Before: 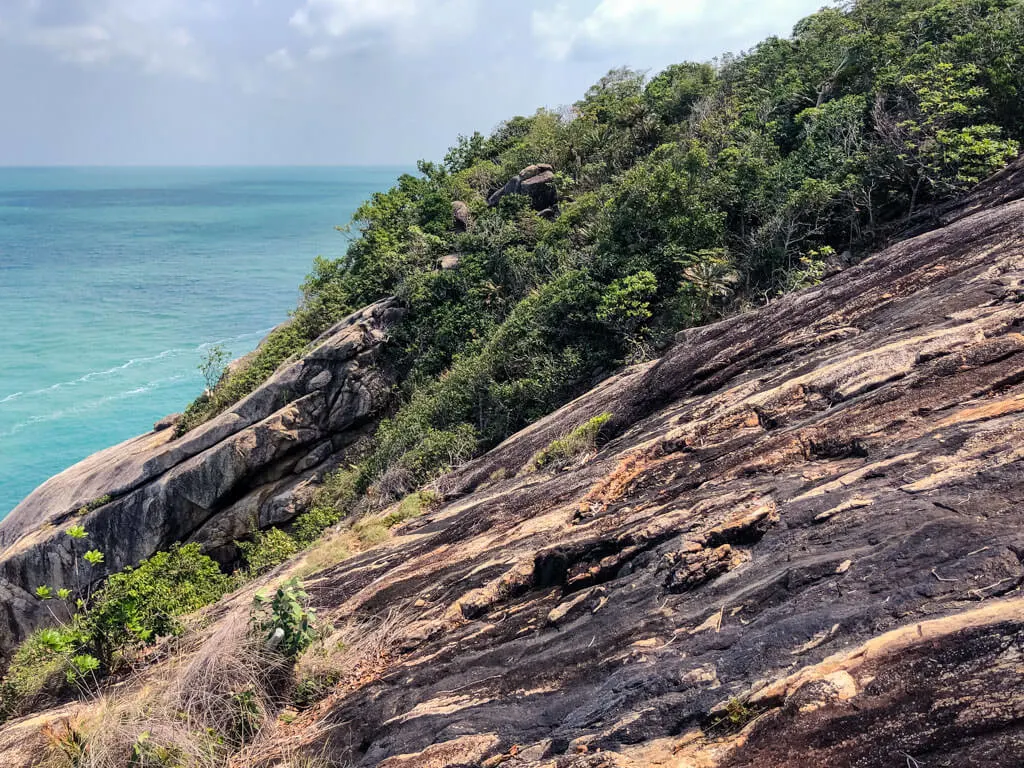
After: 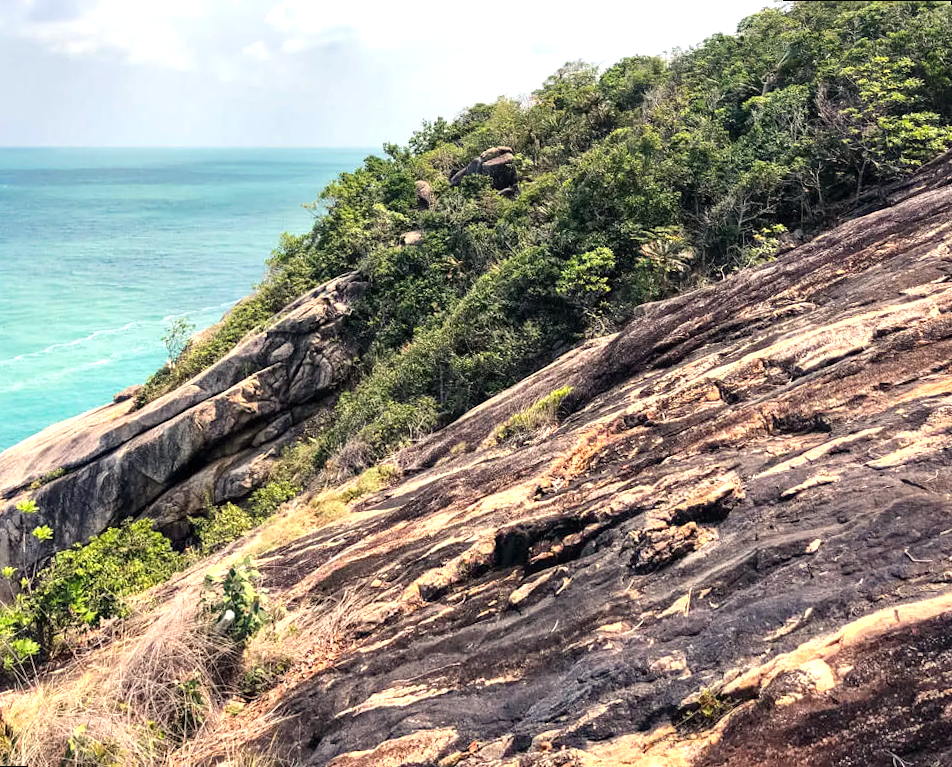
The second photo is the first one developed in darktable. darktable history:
white balance: red 1.045, blue 0.932
exposure: exposure 0.722 EV, compensate highlight preservation false
rotate and perspective: rotation 0.215°, lens shift (vertical) -0.139, crop left 0.069, crop right 0.939, crop top 0.002, crop bottom 0.996
